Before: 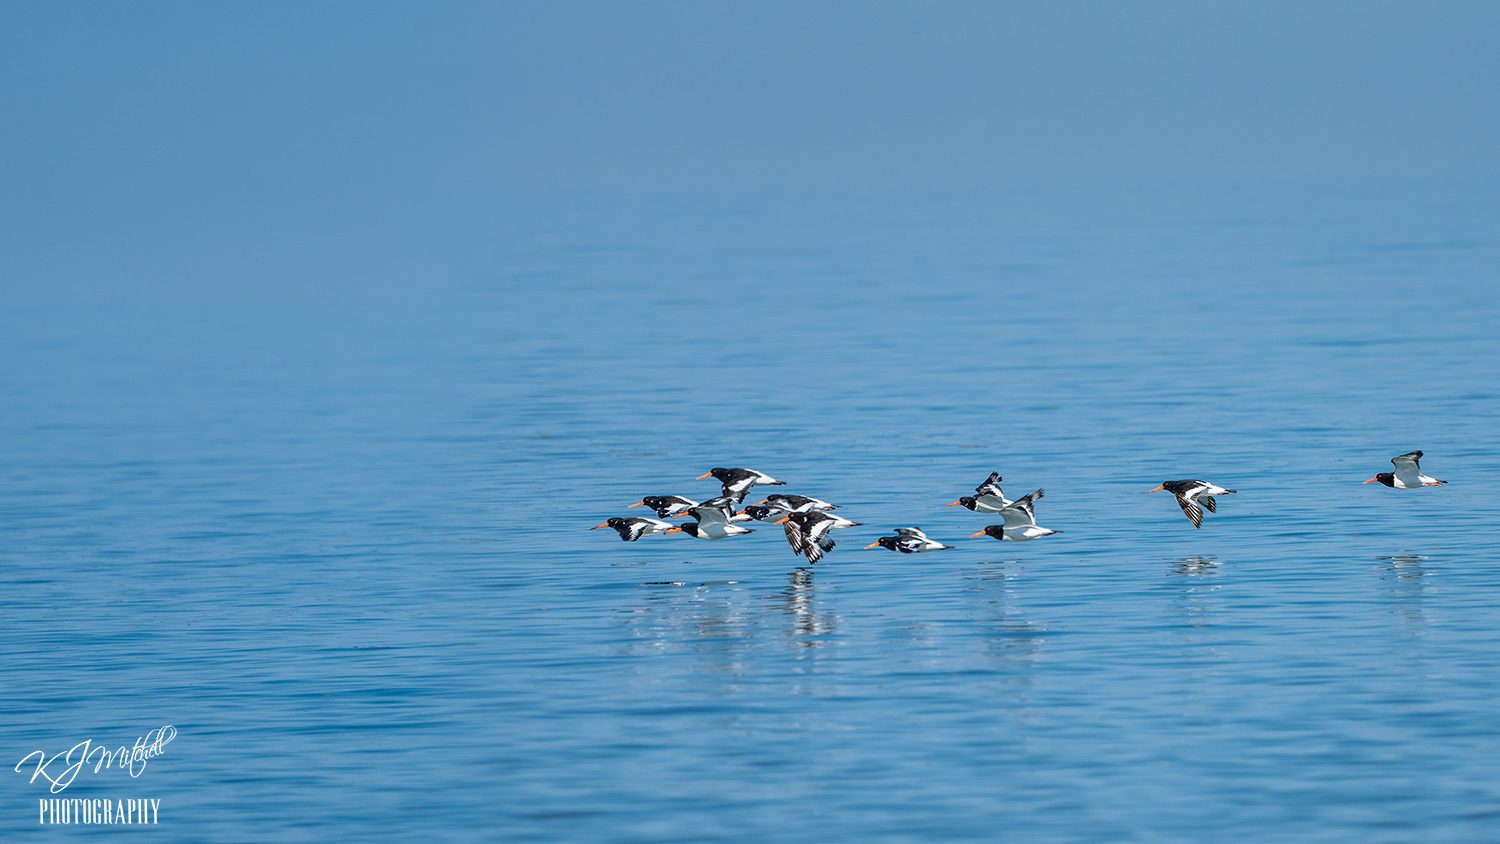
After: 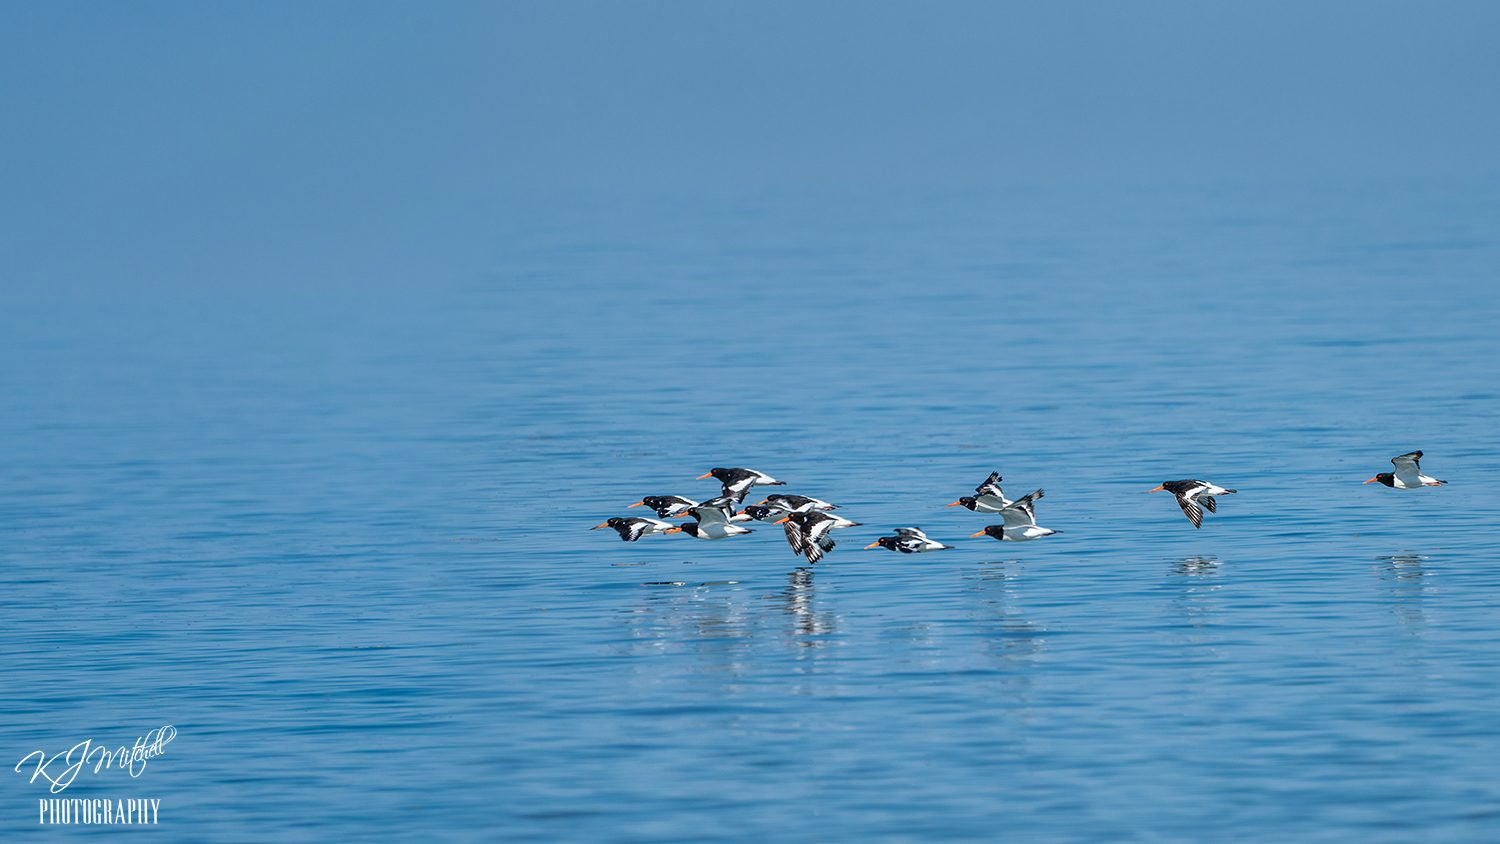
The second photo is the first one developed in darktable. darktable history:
shadows and highlights: low approximation 0.01, soften with gaussian
color calibration: illuminant same as pipeline (D50), x 0.346, y 0.359, temperature 5002.42 K
